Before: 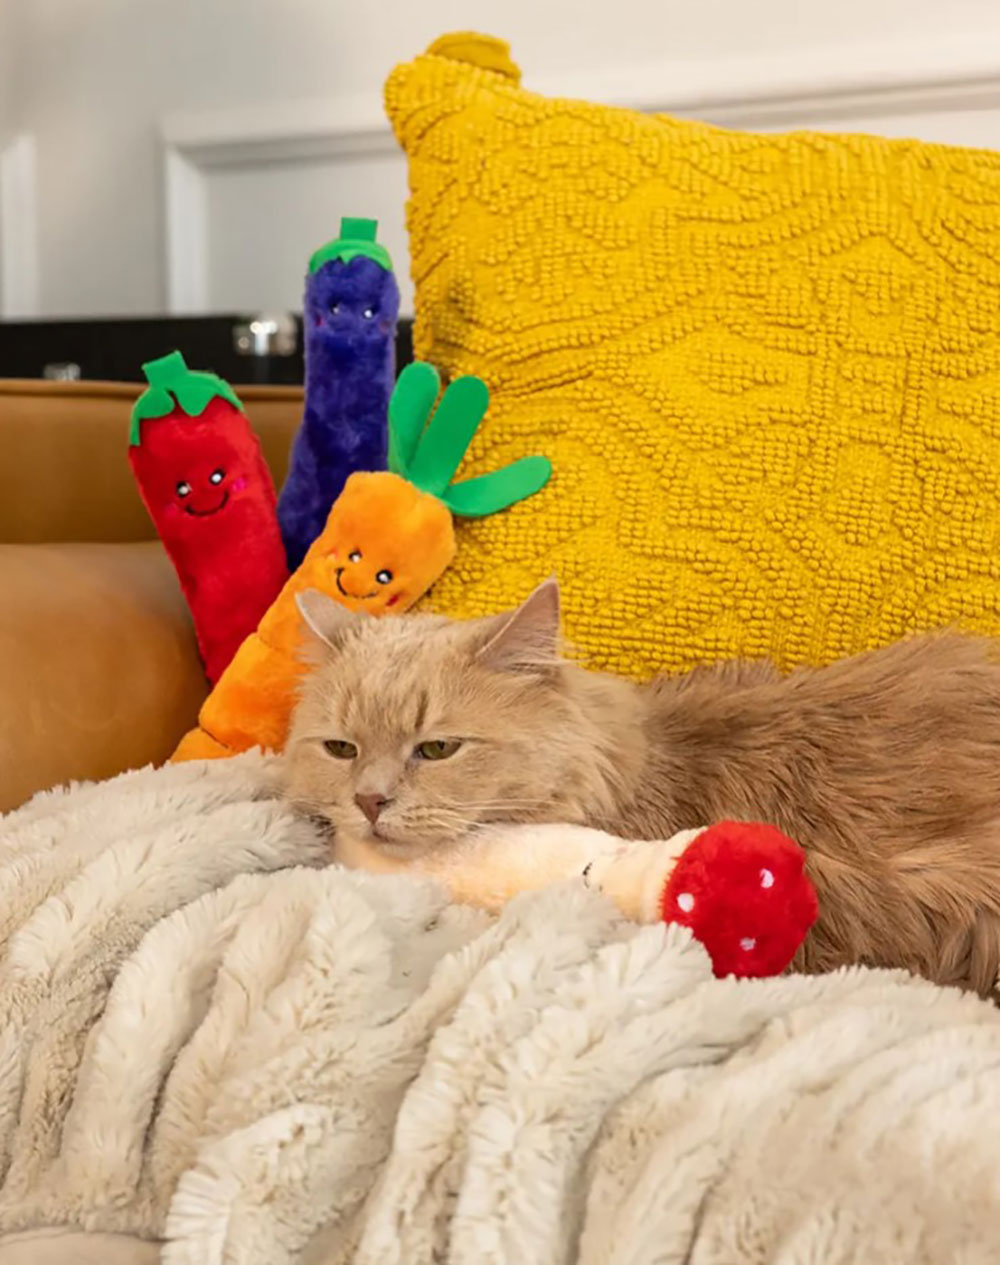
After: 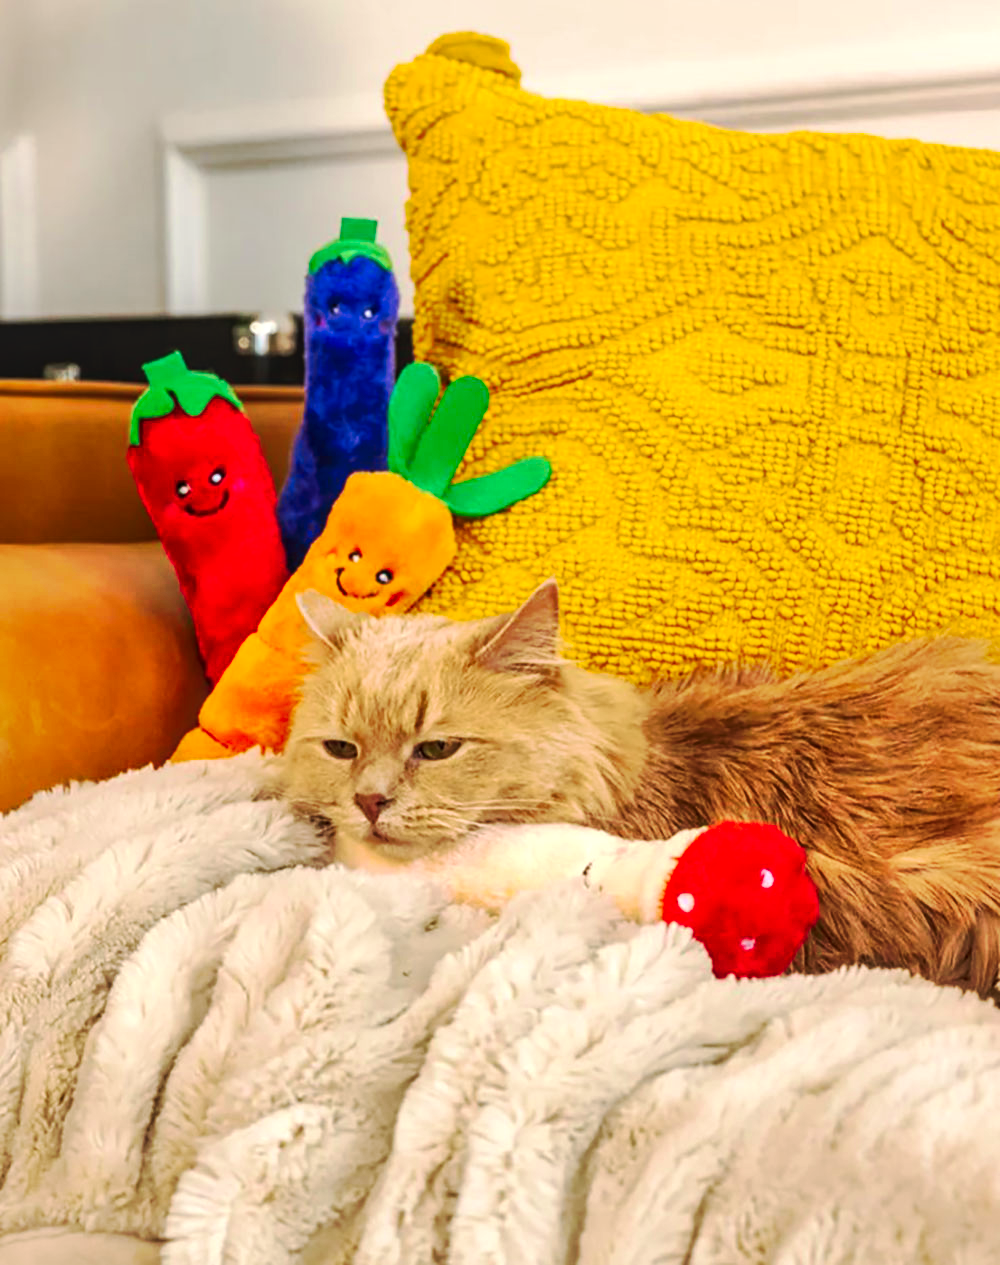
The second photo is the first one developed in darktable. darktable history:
tone curve: curves: ch0 [(0, 0) (0.003, 0.006) (0.011, 0.011) (0.025, 0.02) (0.044, 0.032) (0.069, 0.035) (0.1, 0.046) (0.136, 0.063) (0.177, 0.089) (0.224, 0.12) (0.277, 0.16) (0.335, 0.206) (0.399, 0.268) (0.468, 0.359) (0.543, 0.466) (0.623, 0.582) (0.709, 0.722) (0.801, 0.808) (0.898, 0.886) (1, 1)], preserve colors none
contrast brightness saturation: contrast 0.2, brightness 0.151, saturation 0.137
exposure: exposure 0.188 EV, compensate highlight preservation false
velvia: strength 27.41%
local contrast: on, module defaults
shadows and highlights: highlights color adjustment 0.337%
